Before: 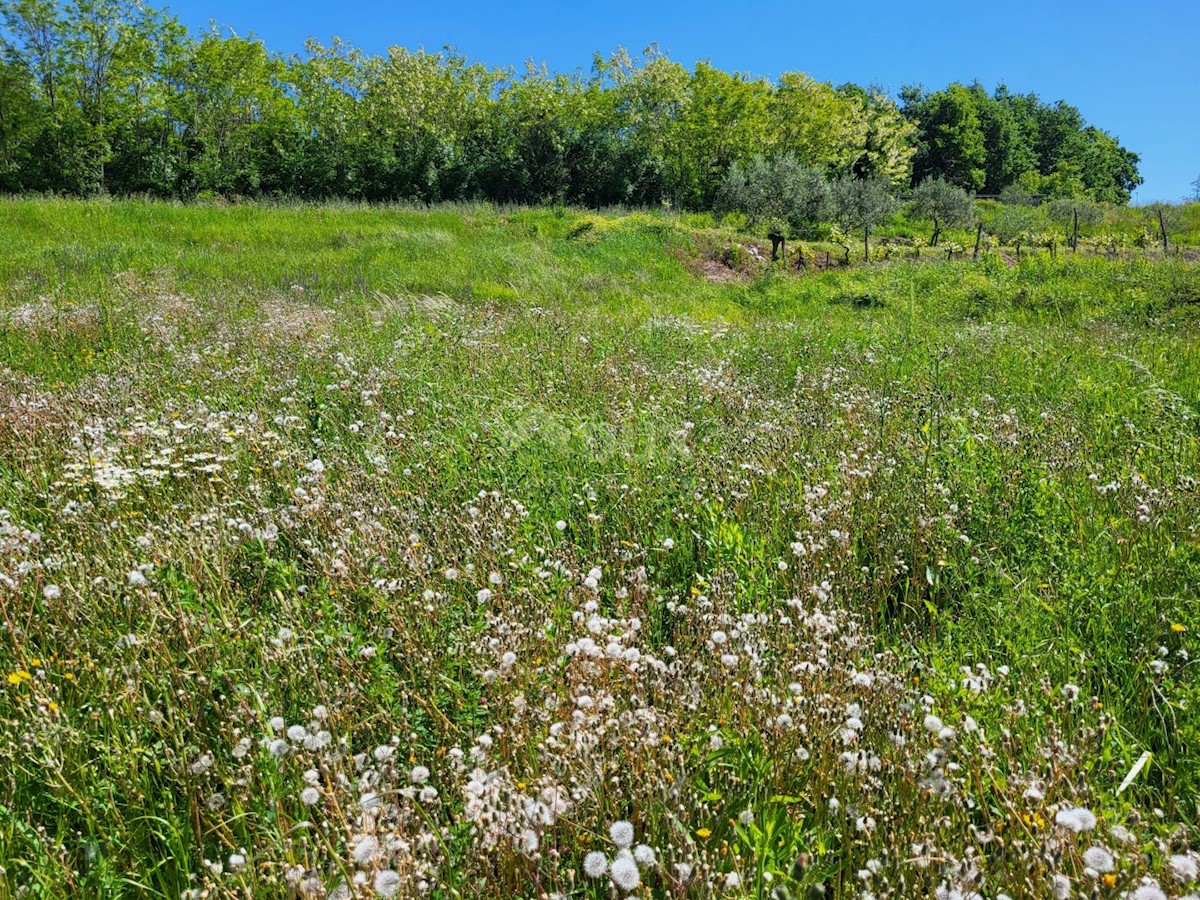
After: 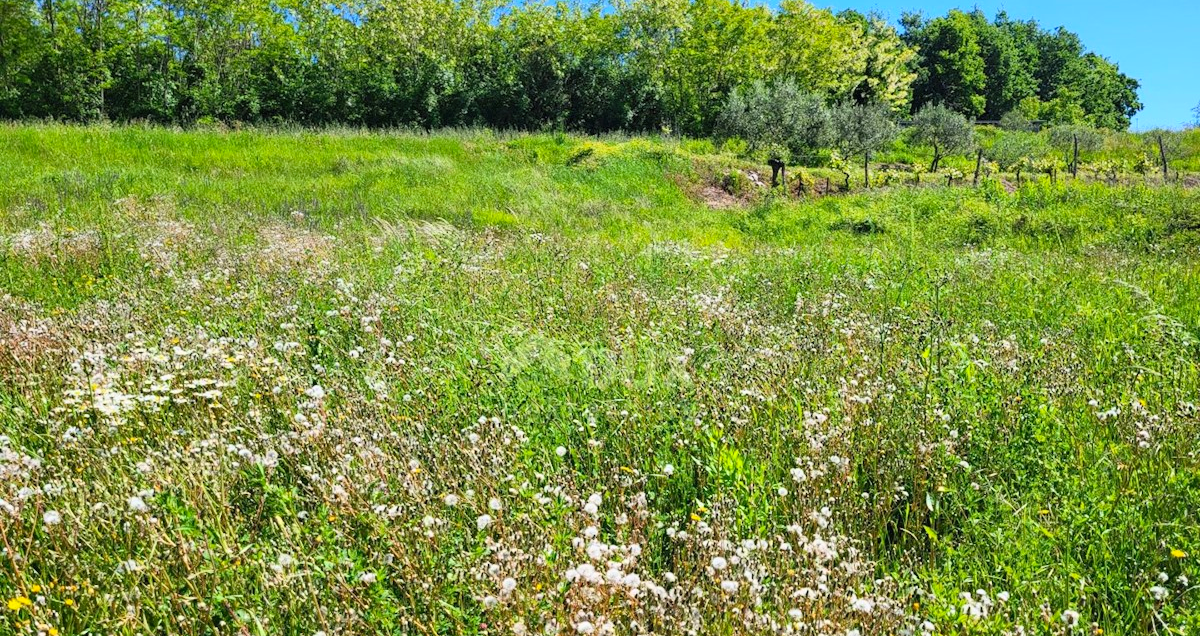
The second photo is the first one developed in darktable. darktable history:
contrast brightness saturation: contrast 0.2, brightness 0.16, saturation 0.22
crop and rotate: top 8.293%, bottom 20.996%
